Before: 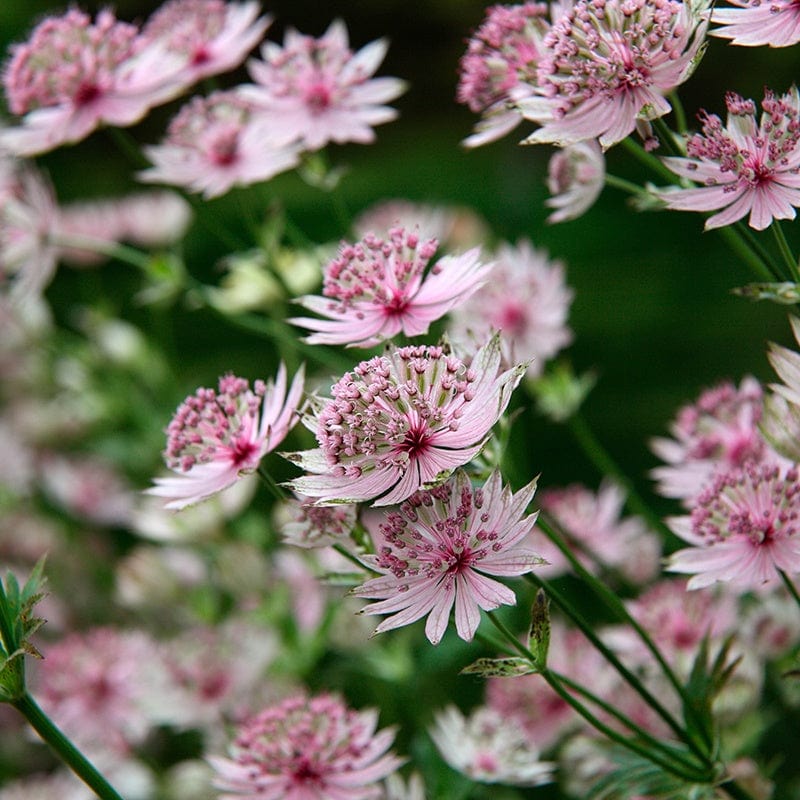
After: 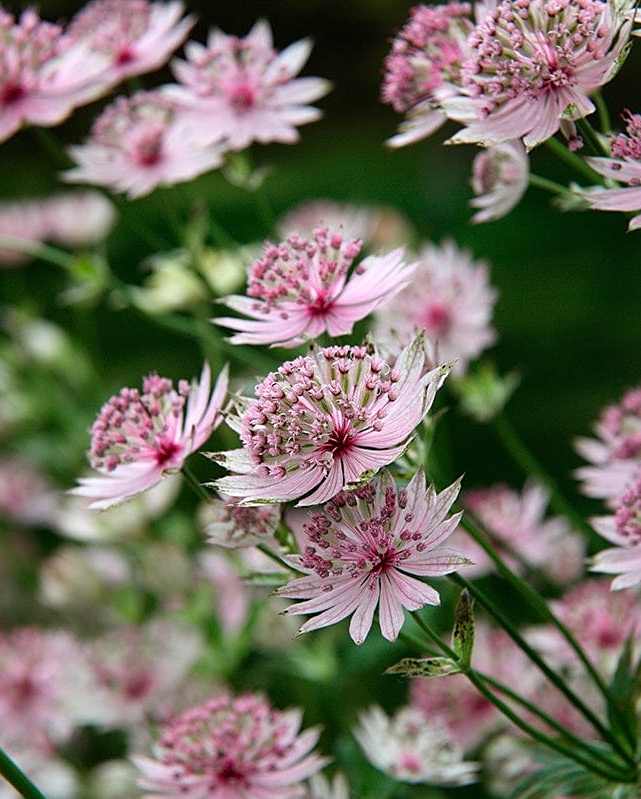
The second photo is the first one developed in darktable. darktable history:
sharpen: amount 0.2
crop and rotate: left 9.597%, right 10.195%
